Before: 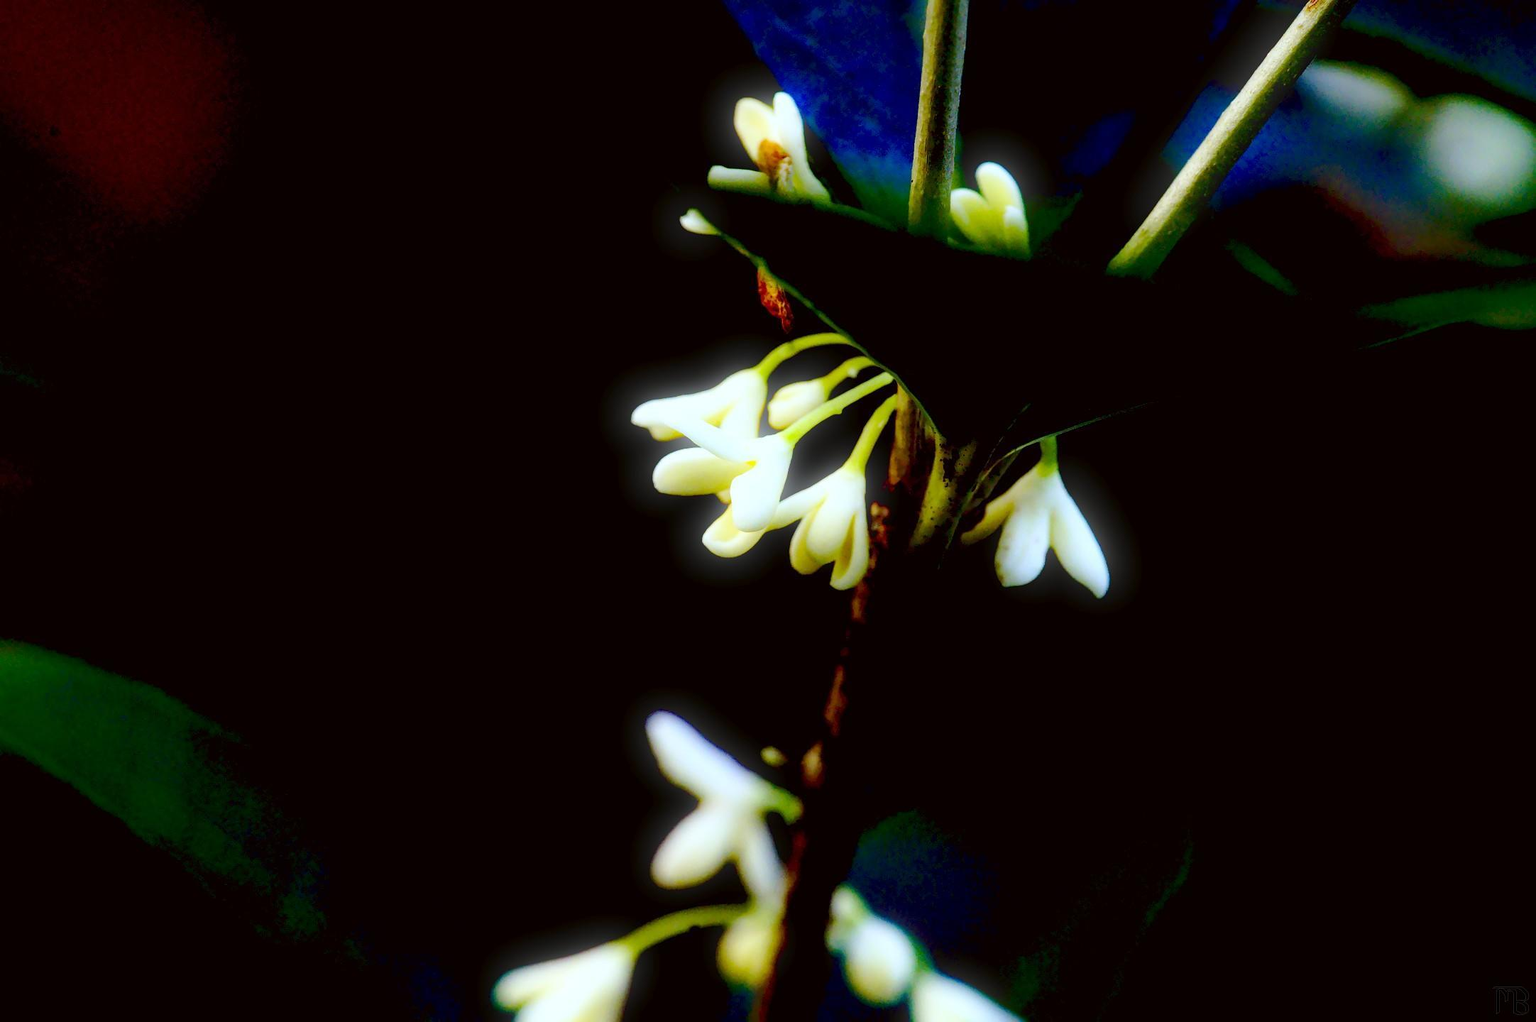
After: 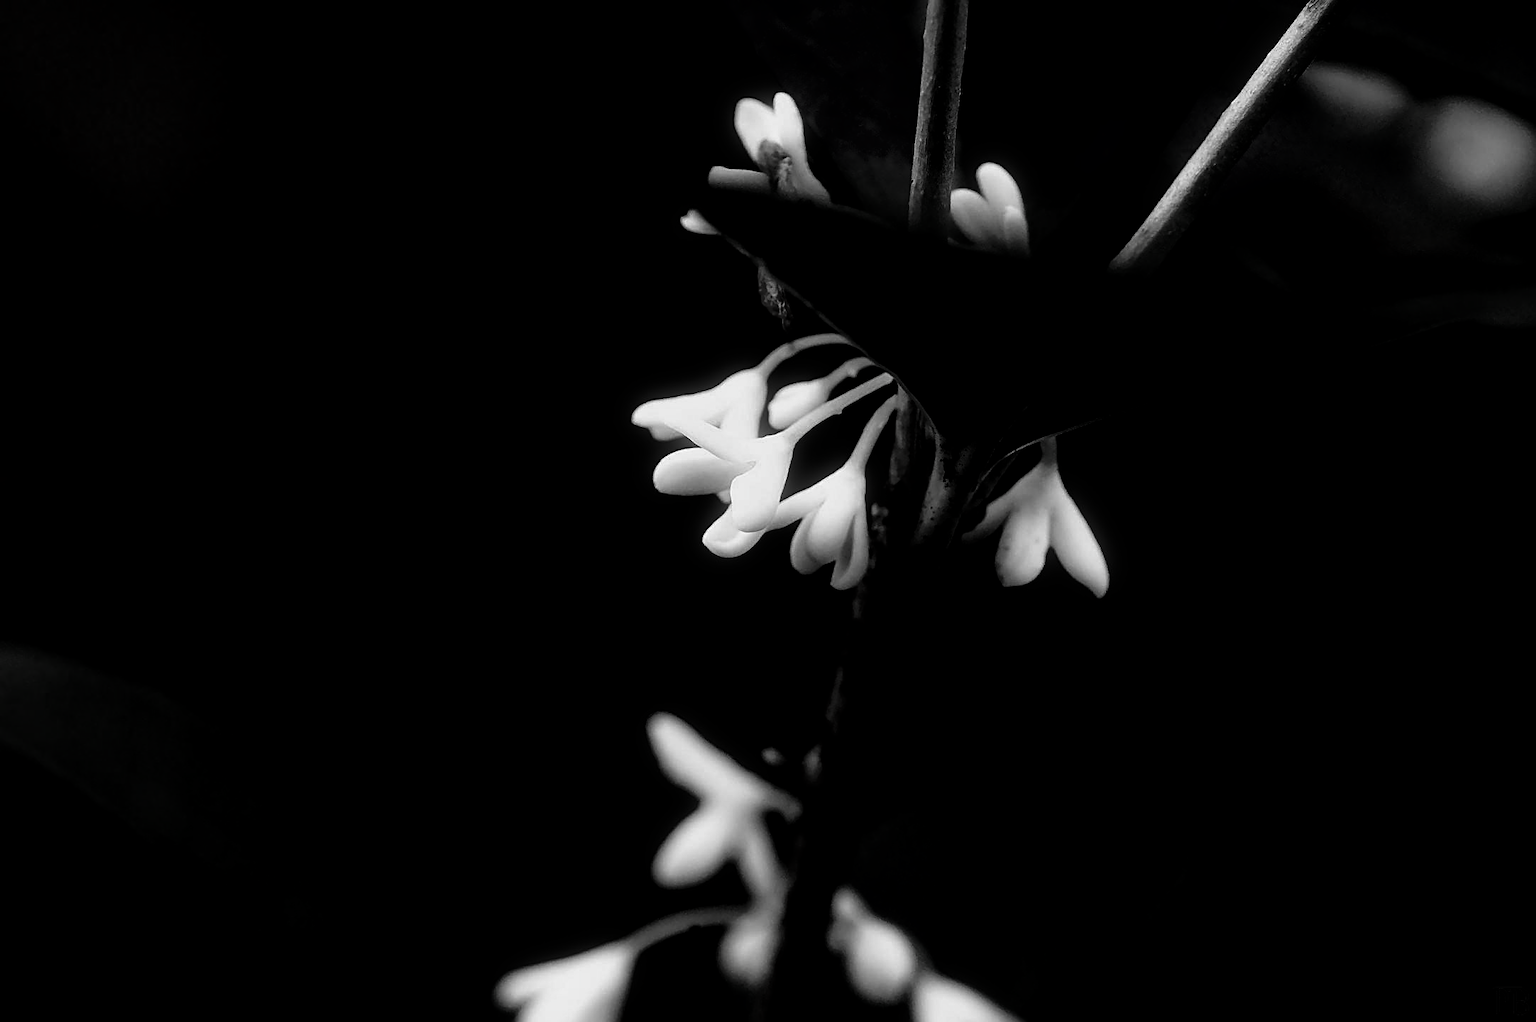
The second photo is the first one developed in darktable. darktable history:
contrast brightness saturation: contrast -0.039, brightness -0.597, saturation -0.995
sharpen: on, module defaults
